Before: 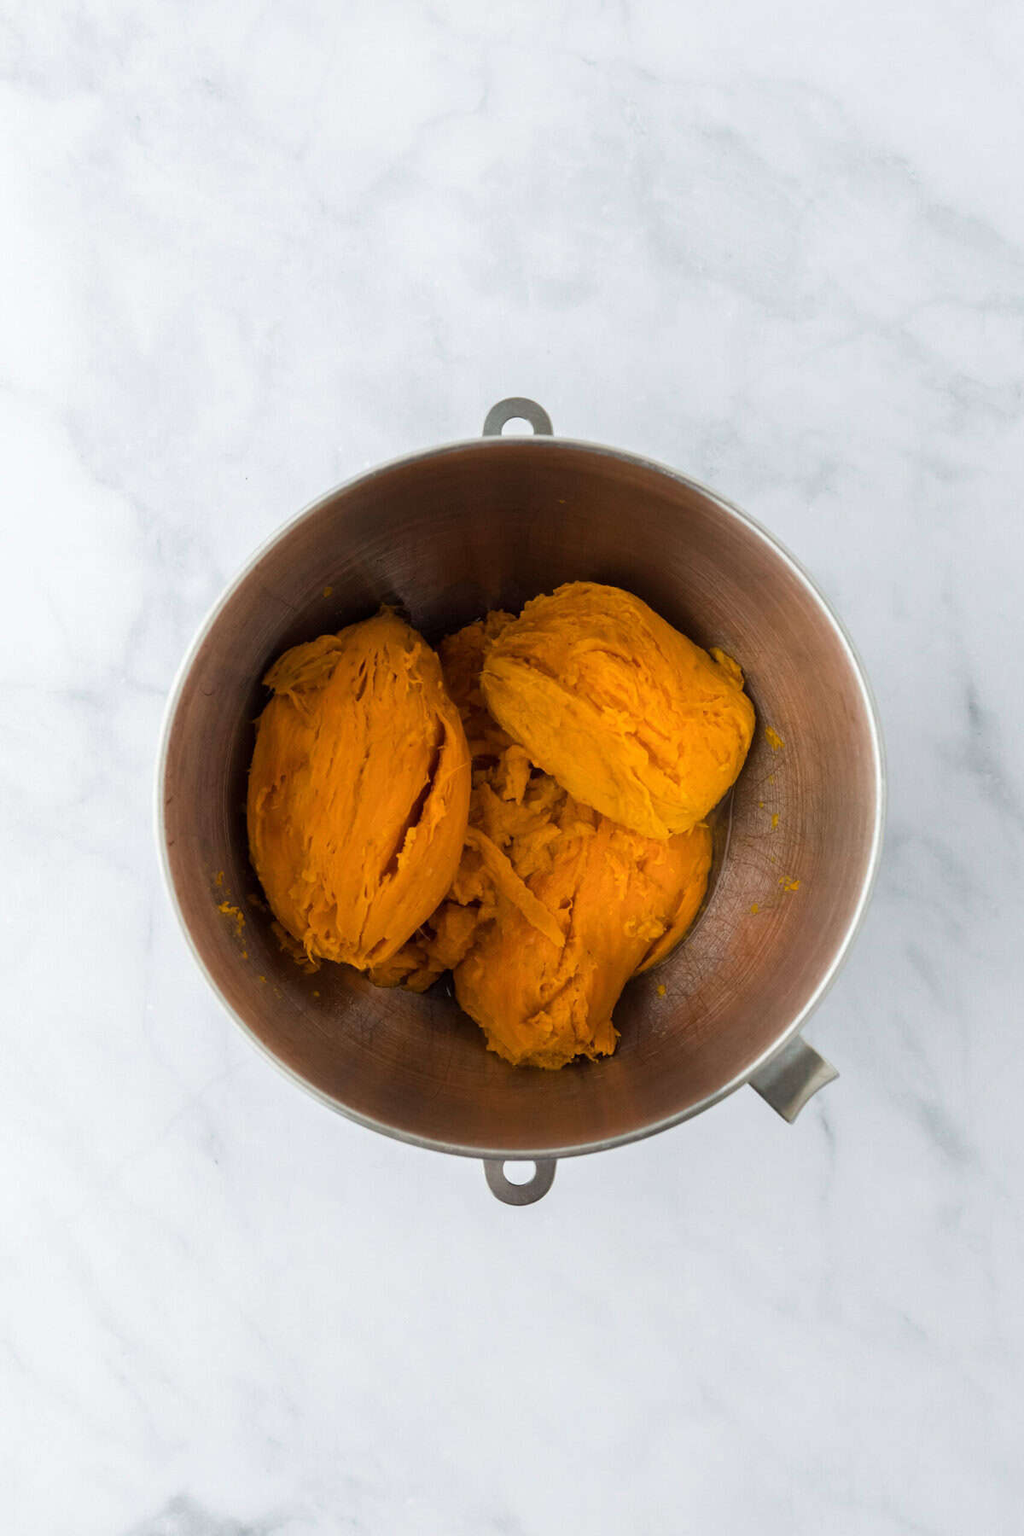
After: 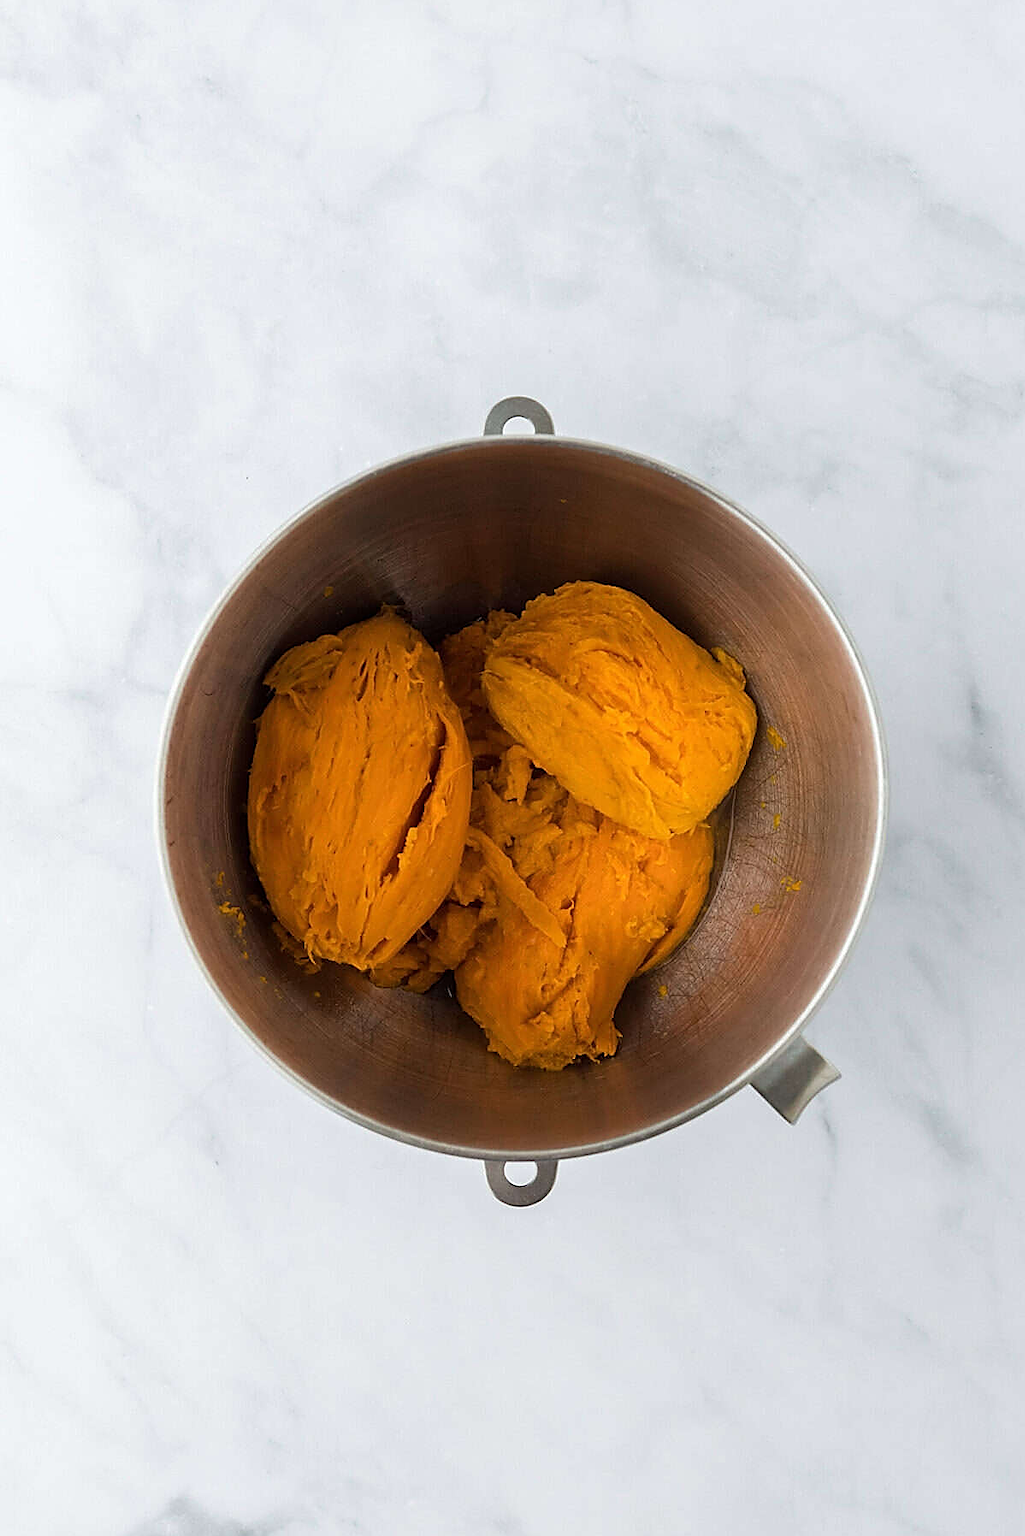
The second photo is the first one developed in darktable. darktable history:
crop: top 0.116%, bottom 0.101%
sharpen: radius 1.406, amount 1.241, threshold 0.606
